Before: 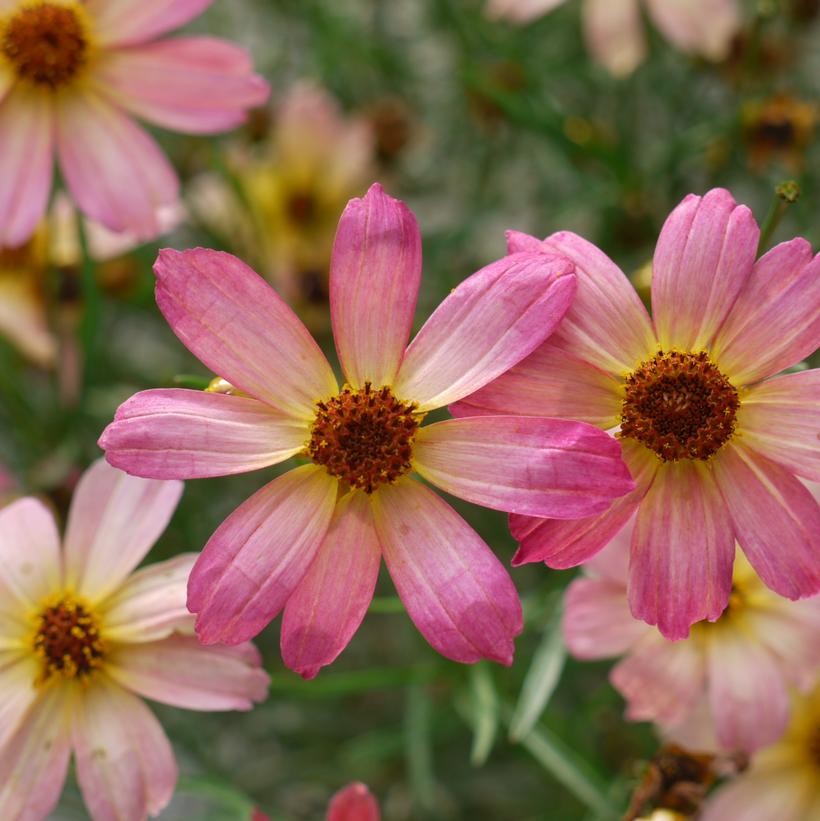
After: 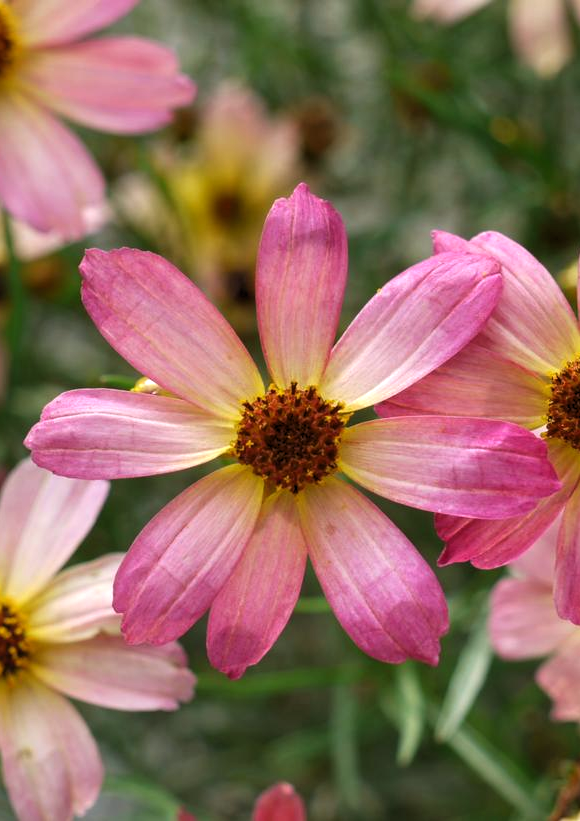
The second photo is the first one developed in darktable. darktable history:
crop and rotate: left 9.061%, right 20.142%
white balance: red 0.986, blue 1.01
levels: levels [0.055, 0.477, 0.9]
